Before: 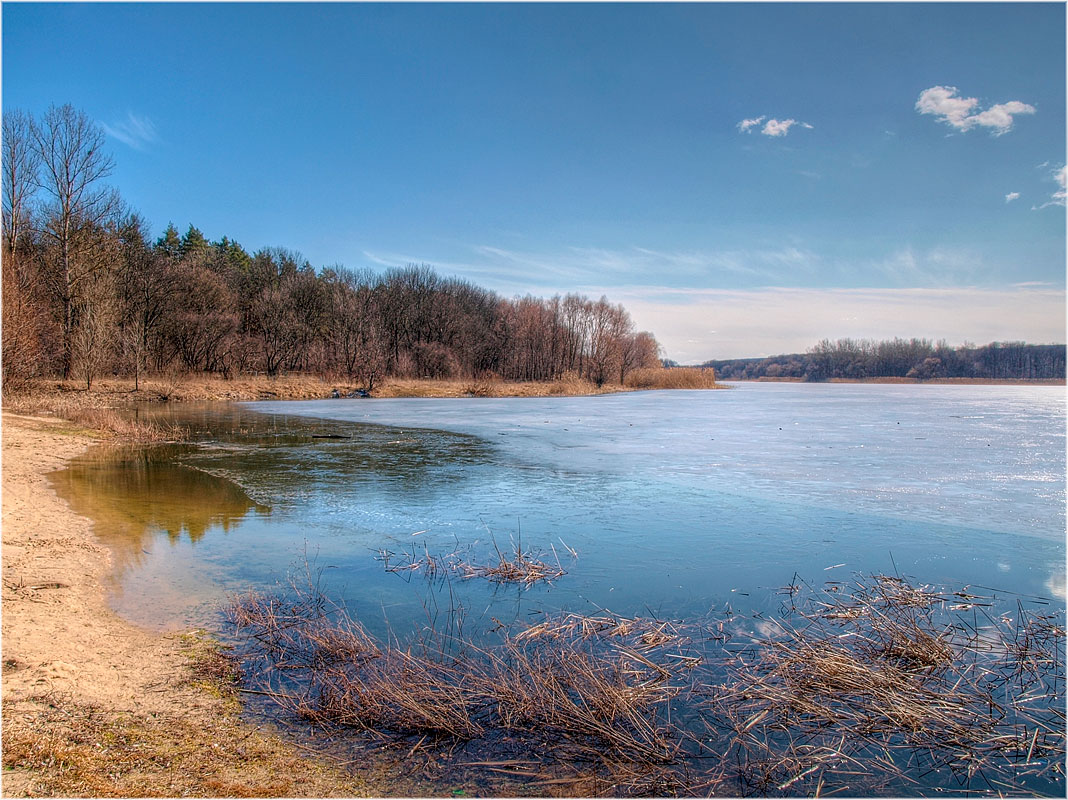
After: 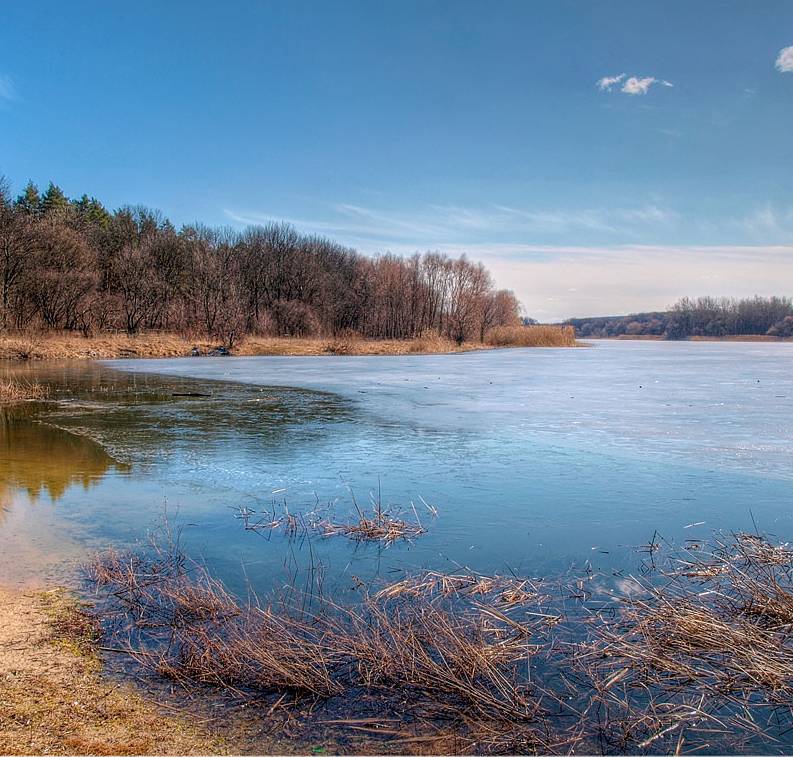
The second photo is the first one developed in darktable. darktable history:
crop and rotate: left 13.167%, top 5.341%, right 12.56%
shadows and highlights: shadows 31.24, highlights 1.06, soften with gaussian
